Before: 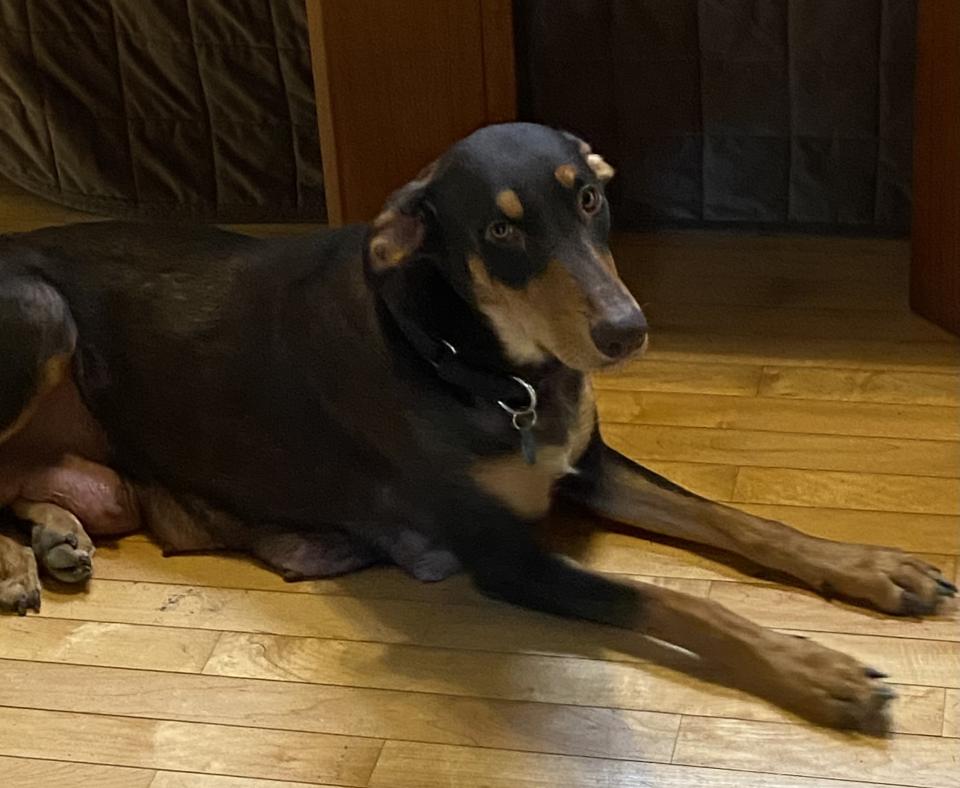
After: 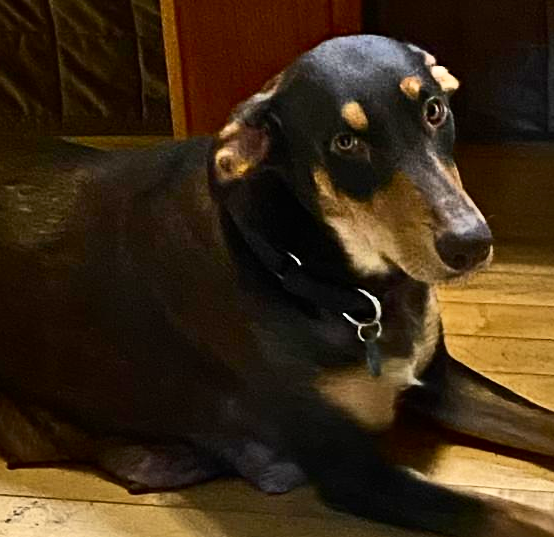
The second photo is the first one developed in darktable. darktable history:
crop: left 16.202%, top 11.208%, right 26.045%, bottom 20.557%
contrast brightness saturation: contrast 0.28
shadows and highlights: shadows 60, highlights -60.23, soften with gaussian
sharpen: amount 0.2
